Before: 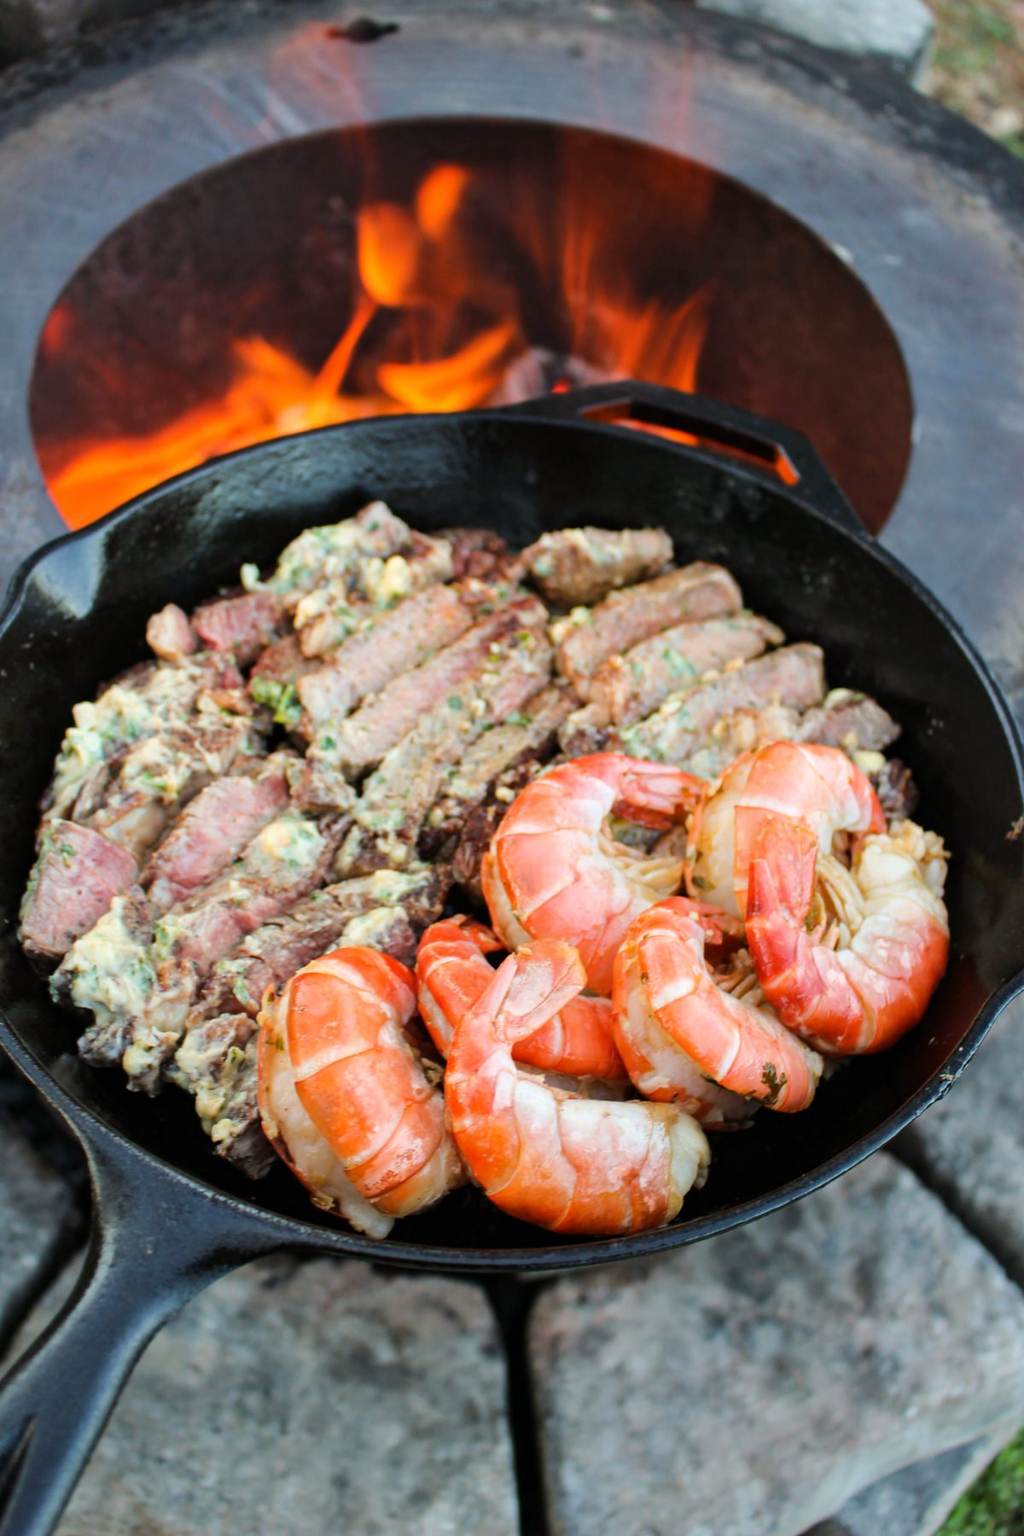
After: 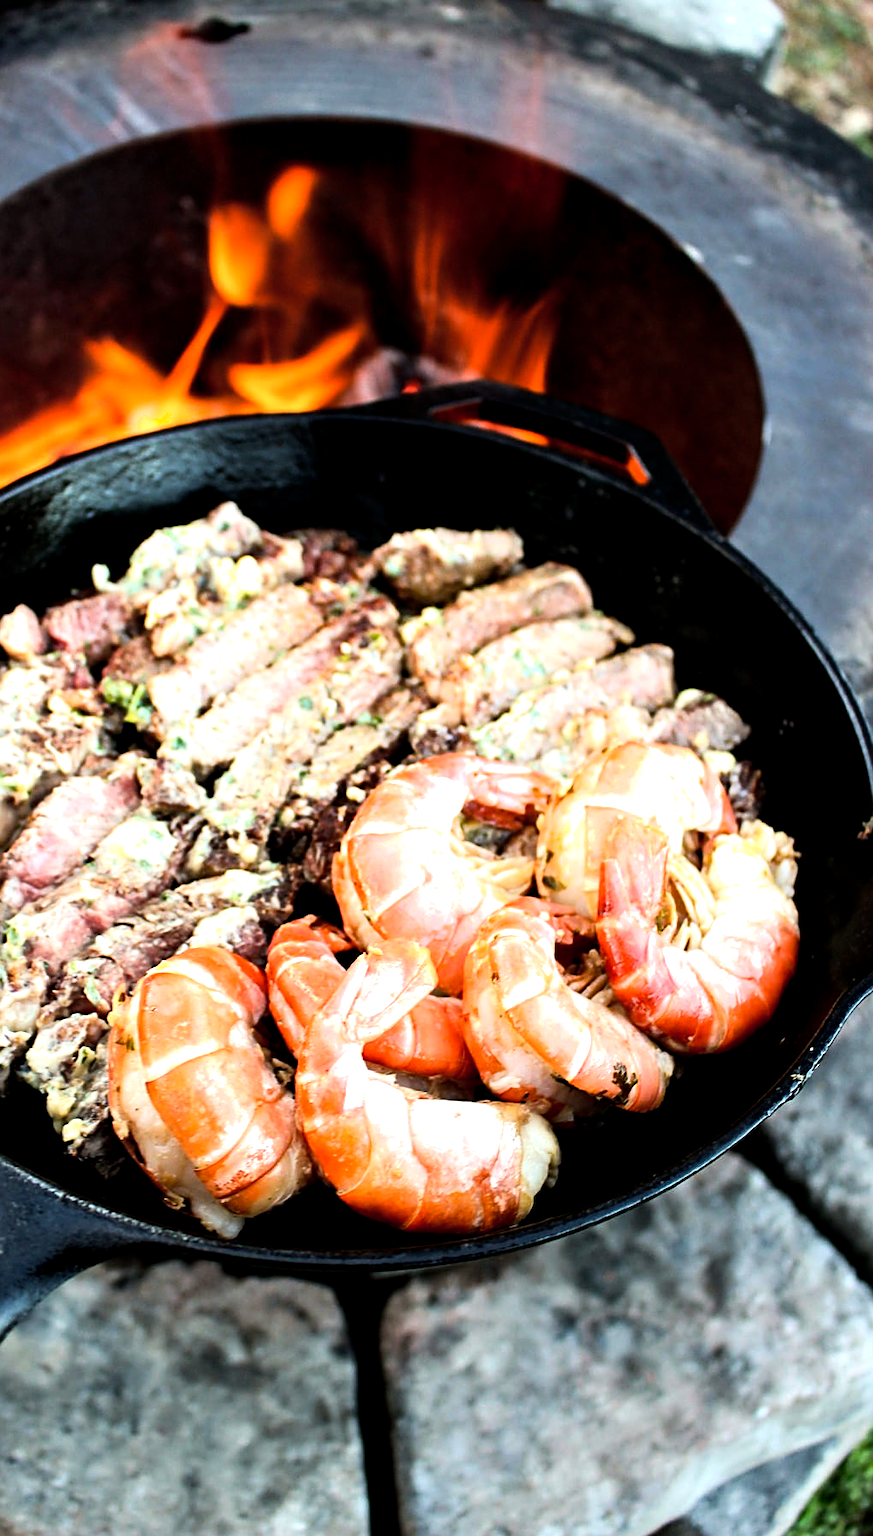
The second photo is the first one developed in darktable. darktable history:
crop and rotate: left 14.584%
shadows and highlights: shadows 0, highlights 40
tone equalizer: -8 EV -0.417 EV, -7 EV -0.389 EV, -6 EV -0.333 EV, -5 EV -0.222 EV, -3 EV 0.222 EV, -2 EV 0.333 EV, -1 EV 0.389 EV, +0 EV 0.417 EV, edges refinement/feathering 500, mask exposure compensation -1.57 EV, preserve details no
white balance: emerald 1
sharpen: on, module defaults
contrast brightness saturation: saturation -0.17
color balance: lift [0.991, 1, 1, 1], gamma [0.996, 1, 1, 1], input saturation 98.52%, contrast 20.34%, output saturation 103.72%
